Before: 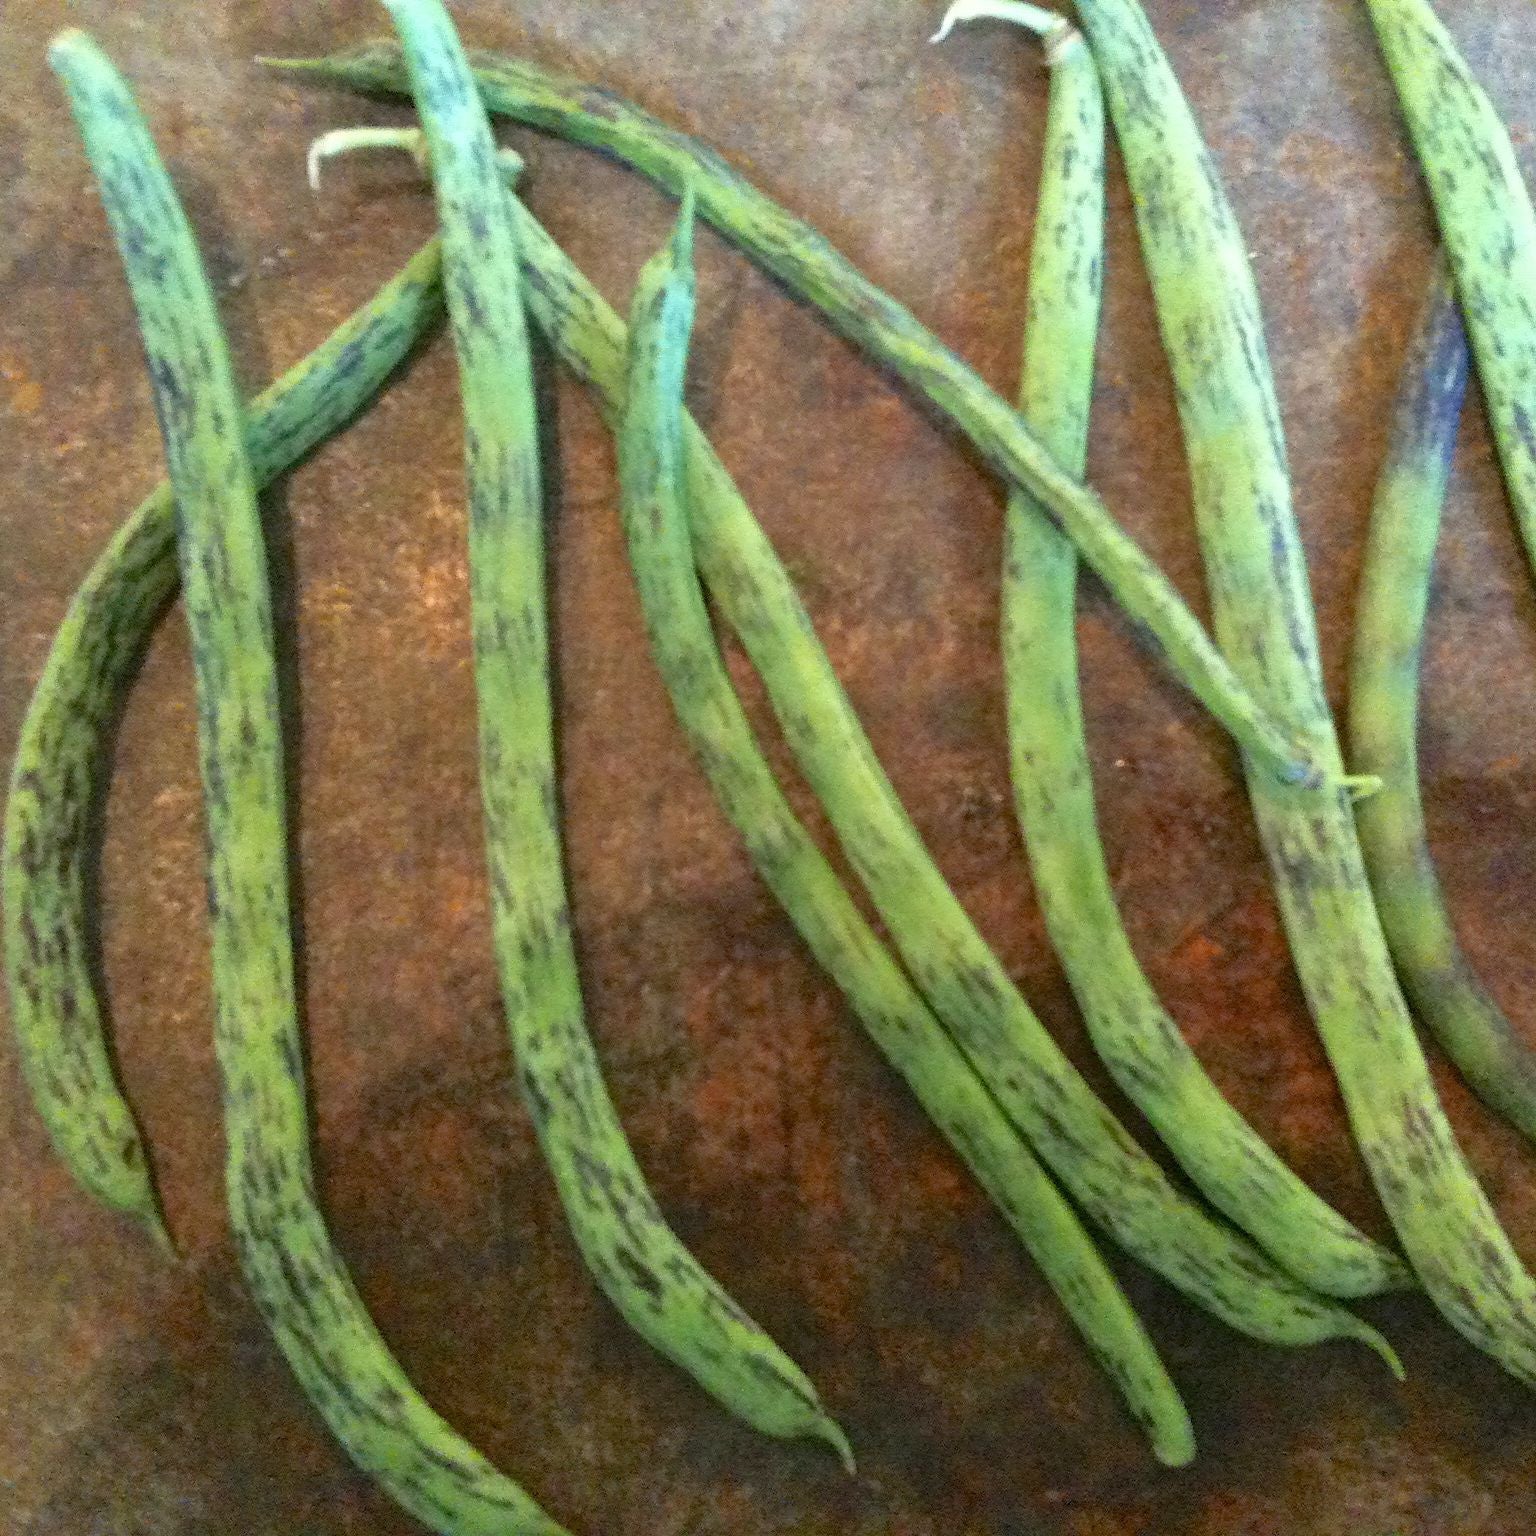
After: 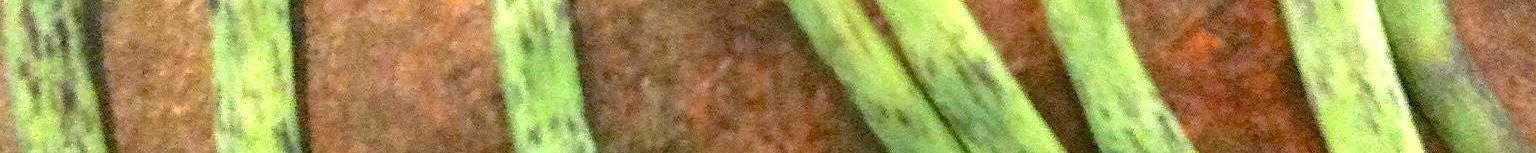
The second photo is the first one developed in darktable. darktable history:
crop and rotate: top 59.084%, bottom 30.916%
exposure: black level correction 0.001, exposure 1.05 EV, compensate exposure bias true, compensate highlight preservation false
velvia: strength 10%
